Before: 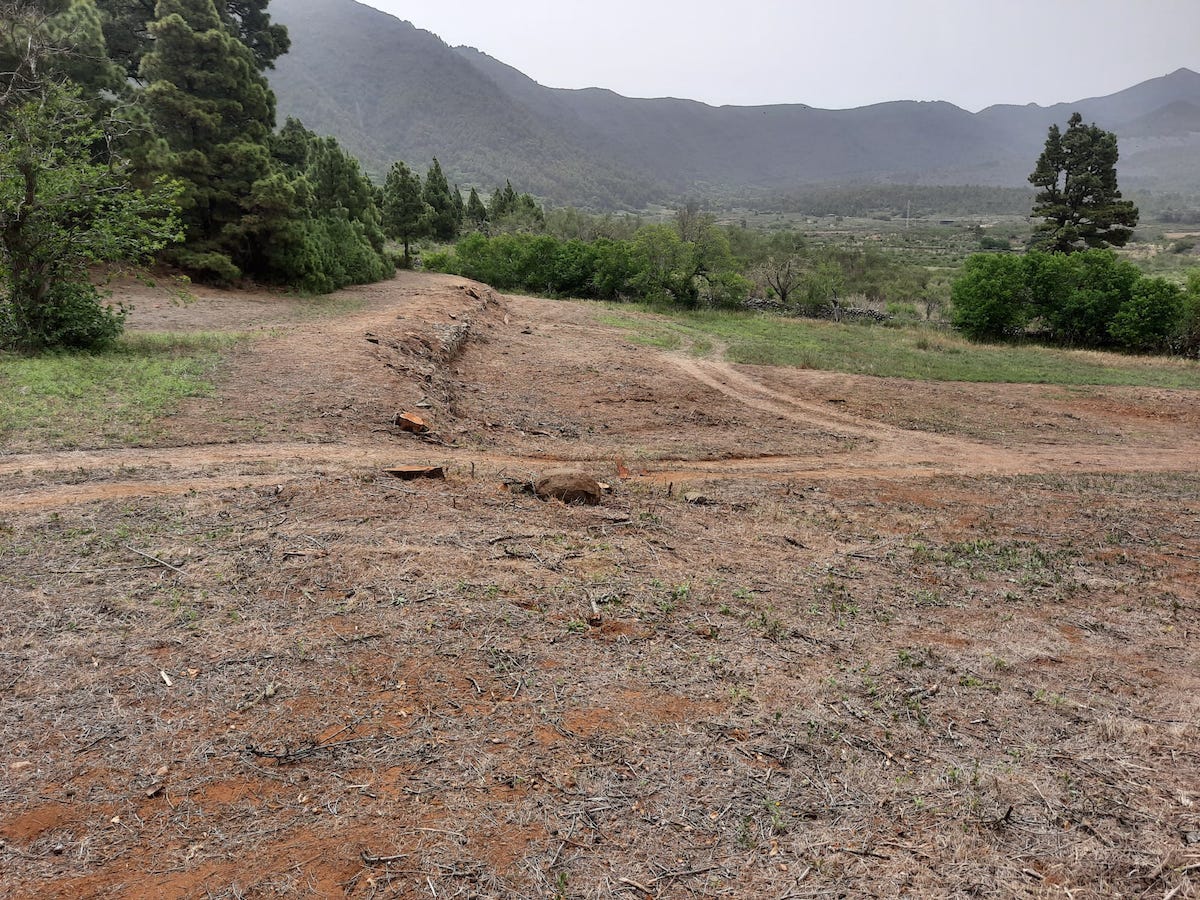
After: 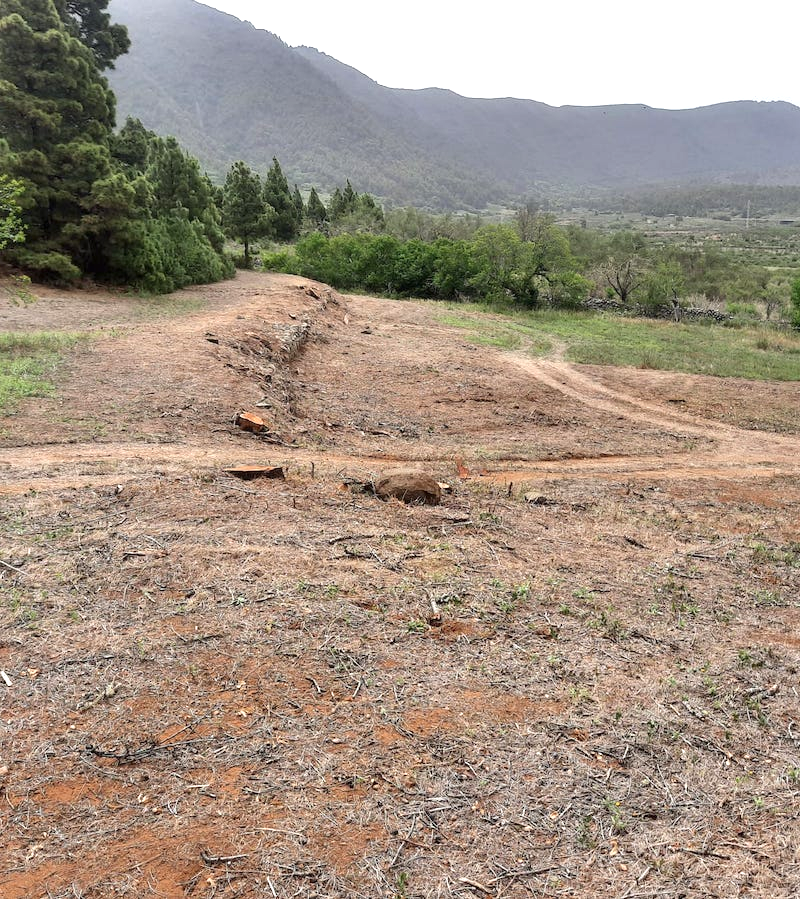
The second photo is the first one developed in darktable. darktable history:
exposure: exposure 0.6 EV, compensate exposure bias true, compensate highlight preservation false
crop and rotate: left 13.394%, right 19.881%
